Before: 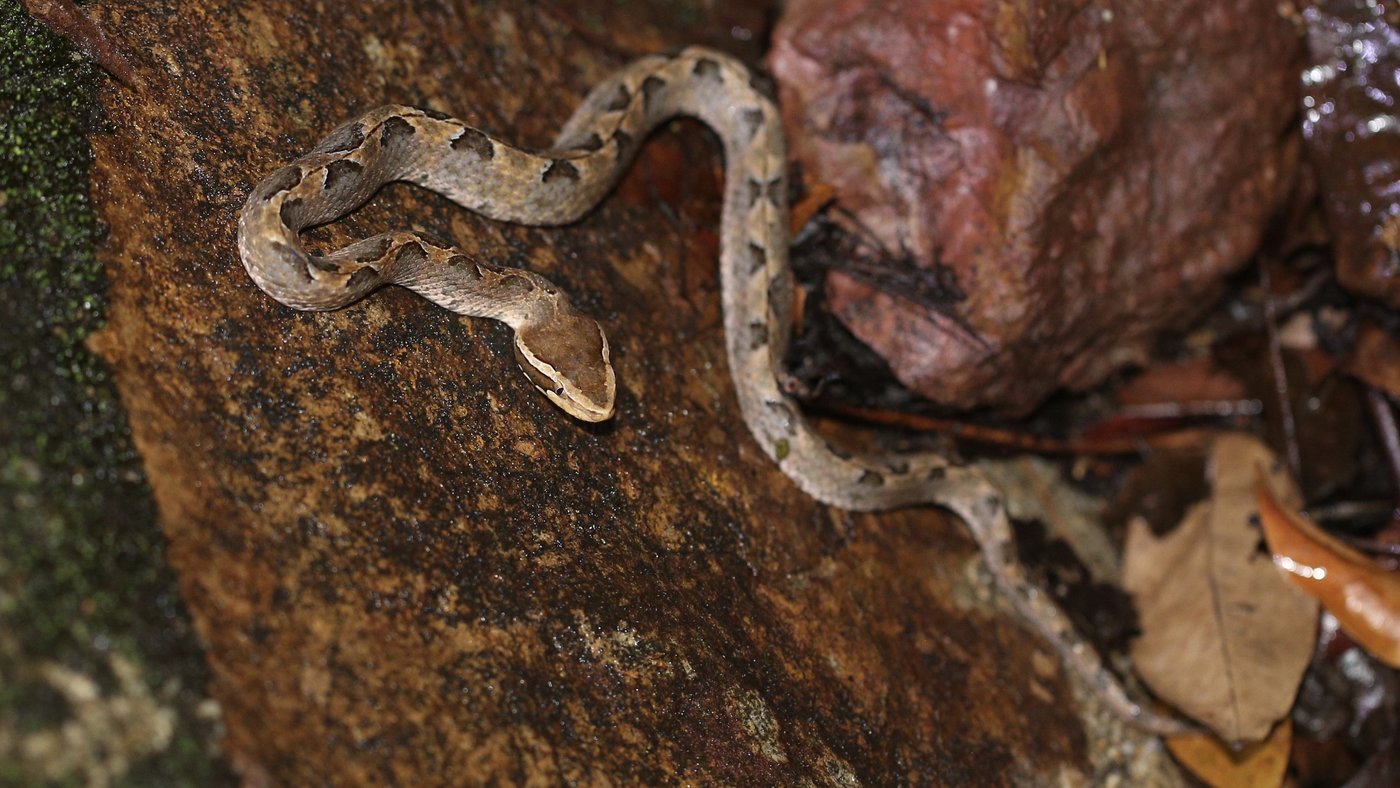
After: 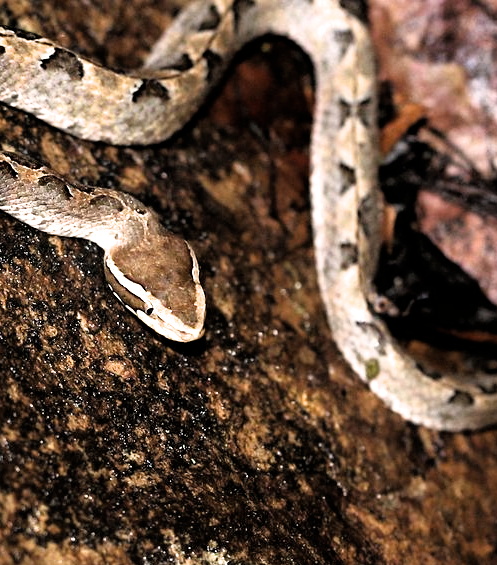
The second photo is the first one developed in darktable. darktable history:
filmic rgb: black relative exposure -3.59 EV, white relative exposure 2.26 EV, hardness 3.4
exposure: black level correction 0, exposure 0.954 EV, compensate highlight preservation false
crop and rotate: left 29.391%, top 10.189%, right 35.052%, bottom 18.106%
